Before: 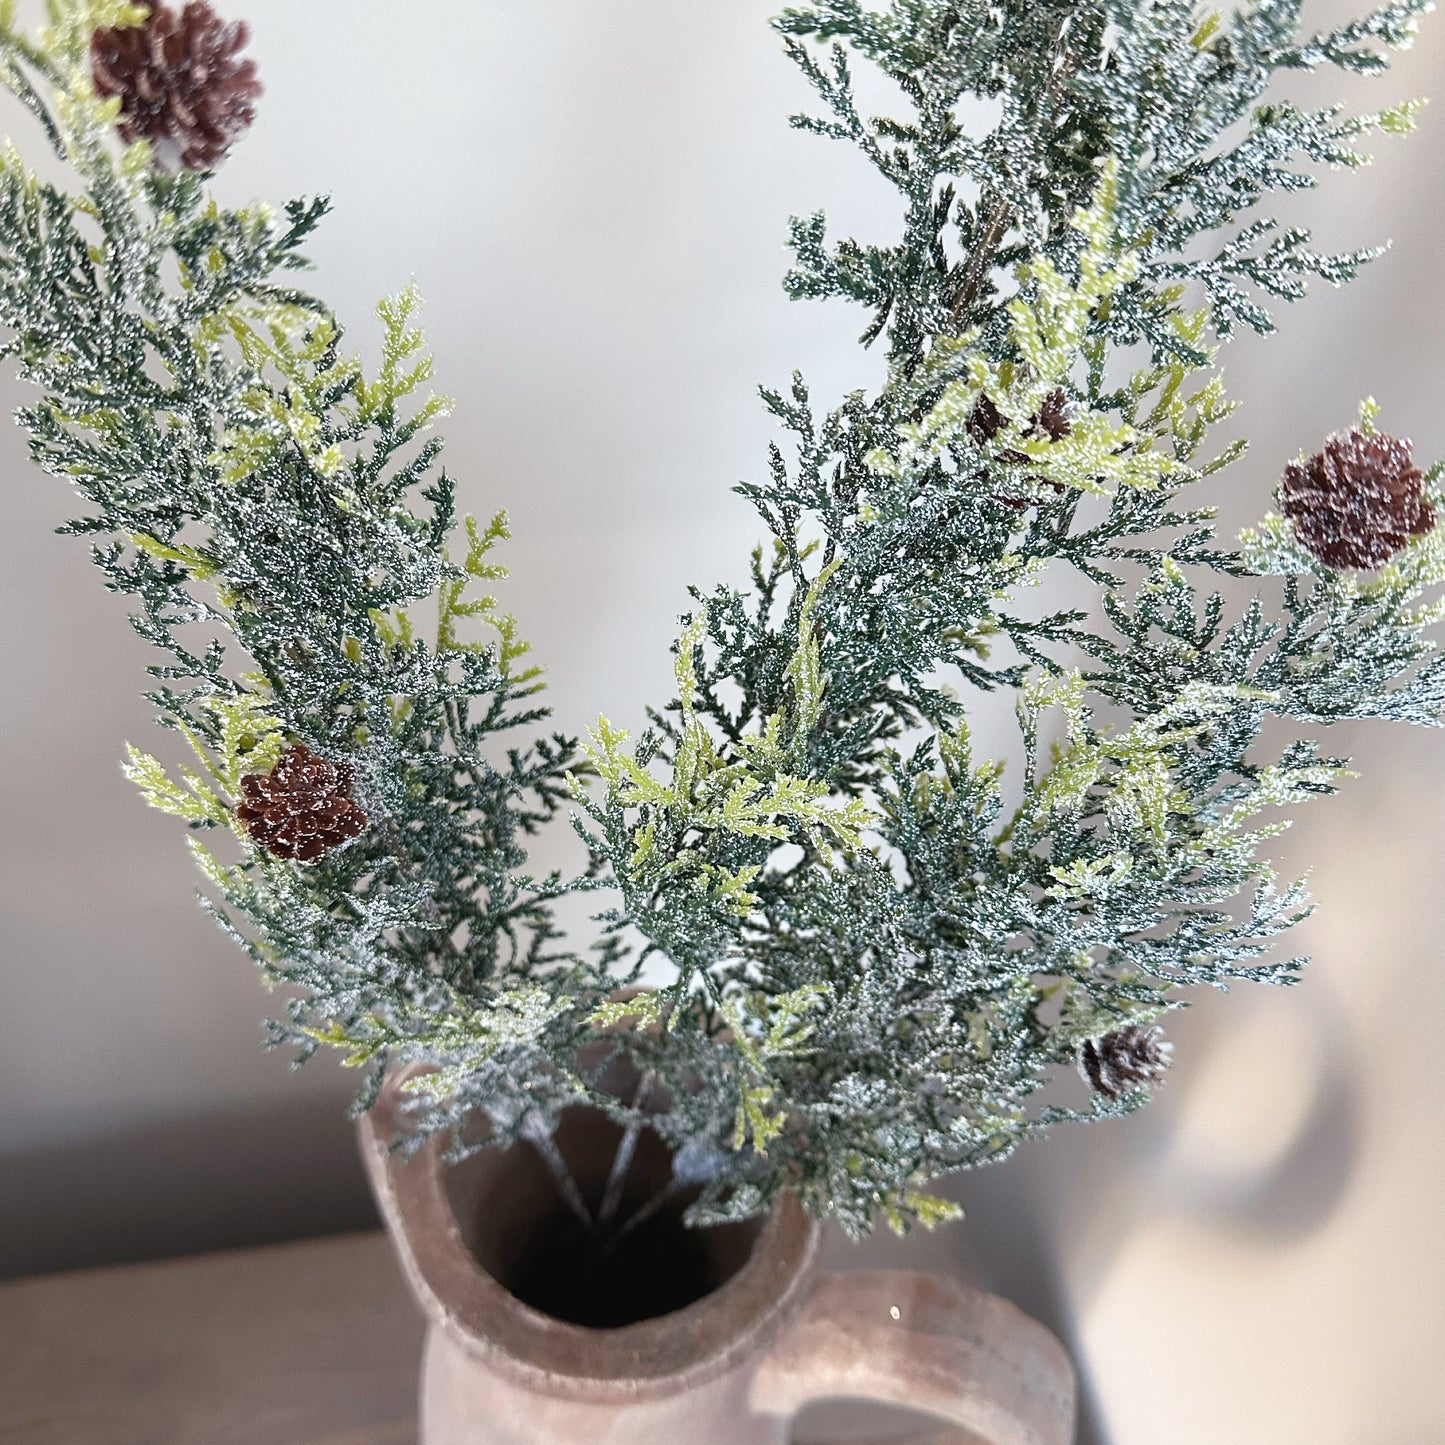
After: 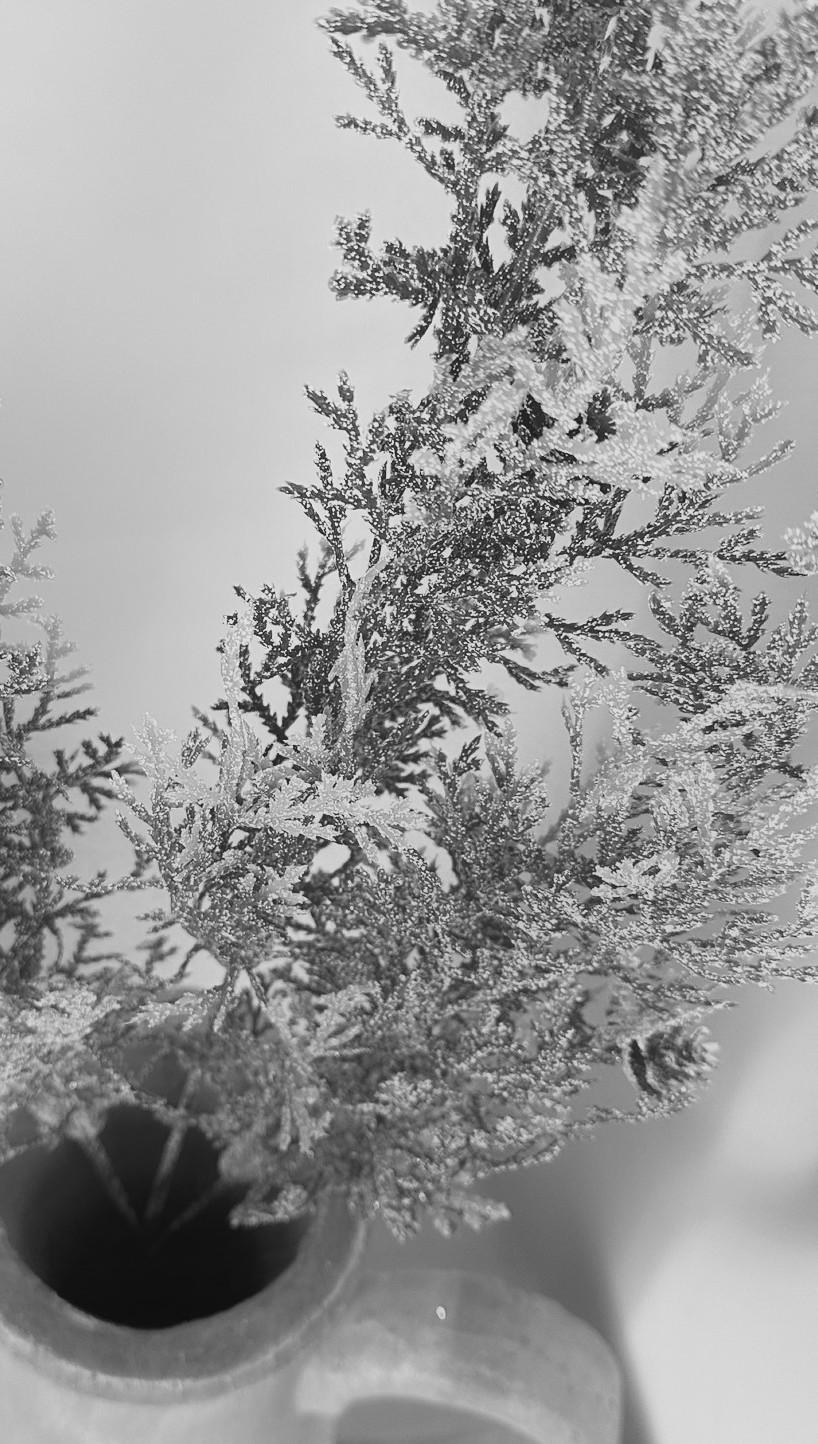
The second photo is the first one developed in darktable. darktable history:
crop: left 31.458%, top 0%, right 11.876%
contrast equalizer: octaves 7, y [[0.6 ×6], [0.55 ×6], [0 ×6], [0 ×6], [0 ×6]], mix -1
monochrome: on, module defaults
tone equalizer: -8 EV -0.002 EV, -7 EV 0.005 EV, -6 EV -0.009 EV, -5 EV 0.011 EV, -4 EV -0.012 EV, -3 EV 0.007 EV, -2 EV -0.062 EV, -1 EV -0.293 EV, +0 EV -0.582 EV, smoothing diameter 2%, edges refinement/feathering 20, mask exposure compensation -1.57 EV, filter diffusion 5
